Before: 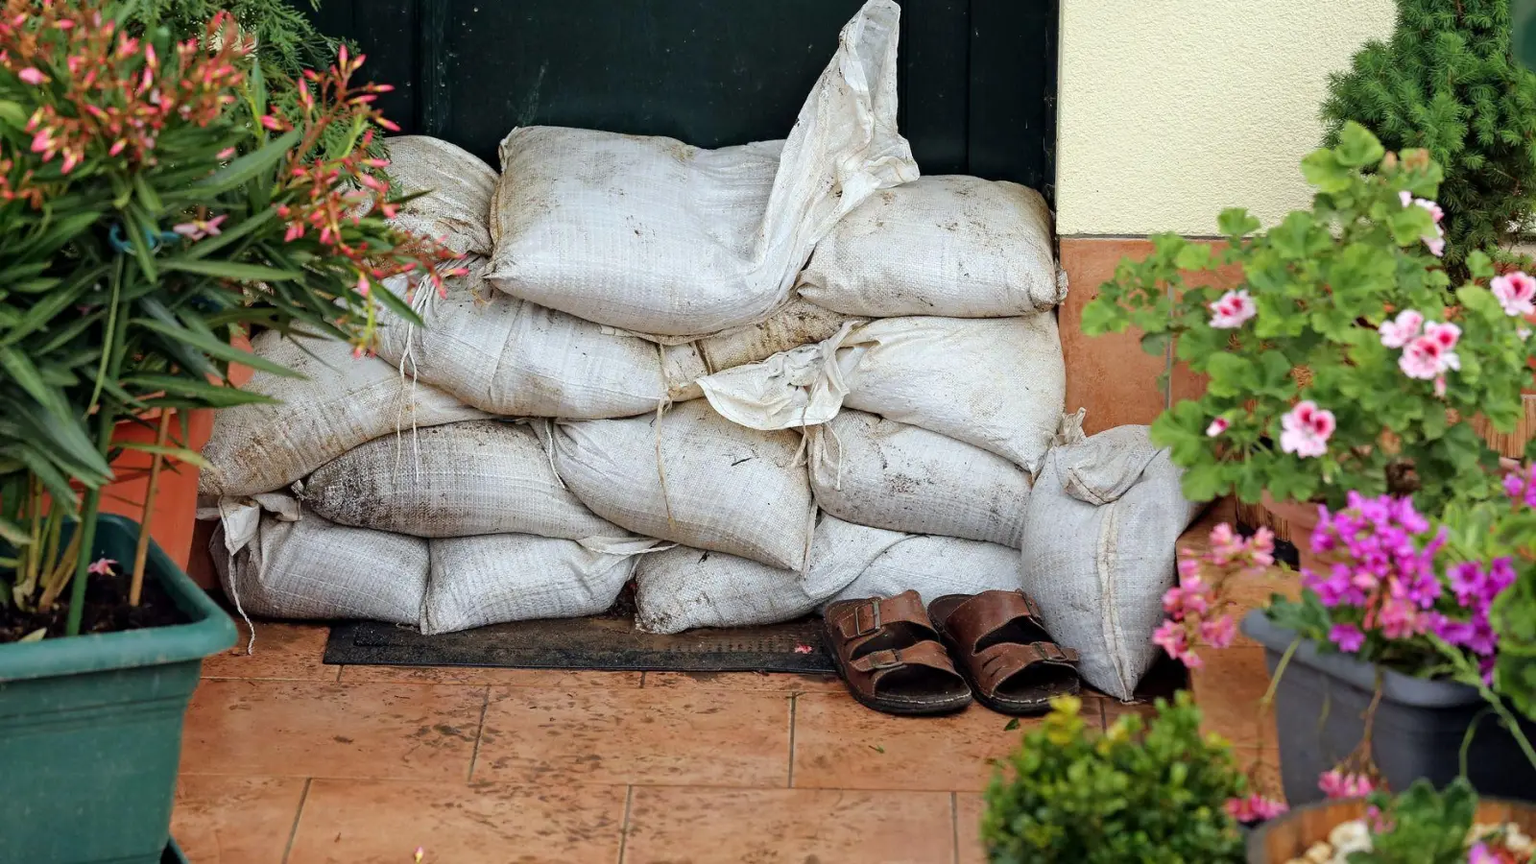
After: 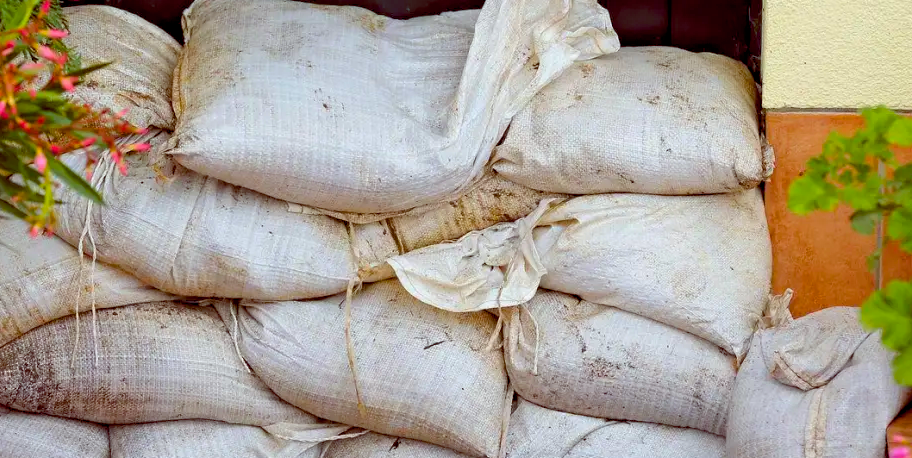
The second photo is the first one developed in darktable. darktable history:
shadows and highlights: shadows 25.56, highlights -23.31
crop: left 21.153%, top 15.215%, right 21.827%, bottom 33.863%
color balance rgb: global offset › luminance -0.191%, global offset › chroma 0.27%, perceptual saturation grading › global saturation 19.807%, perceptual brilliance grading › global brilliance 1.482%, perceptual brilliance grading › highlights -3.619%, global vibrance 41.025%
